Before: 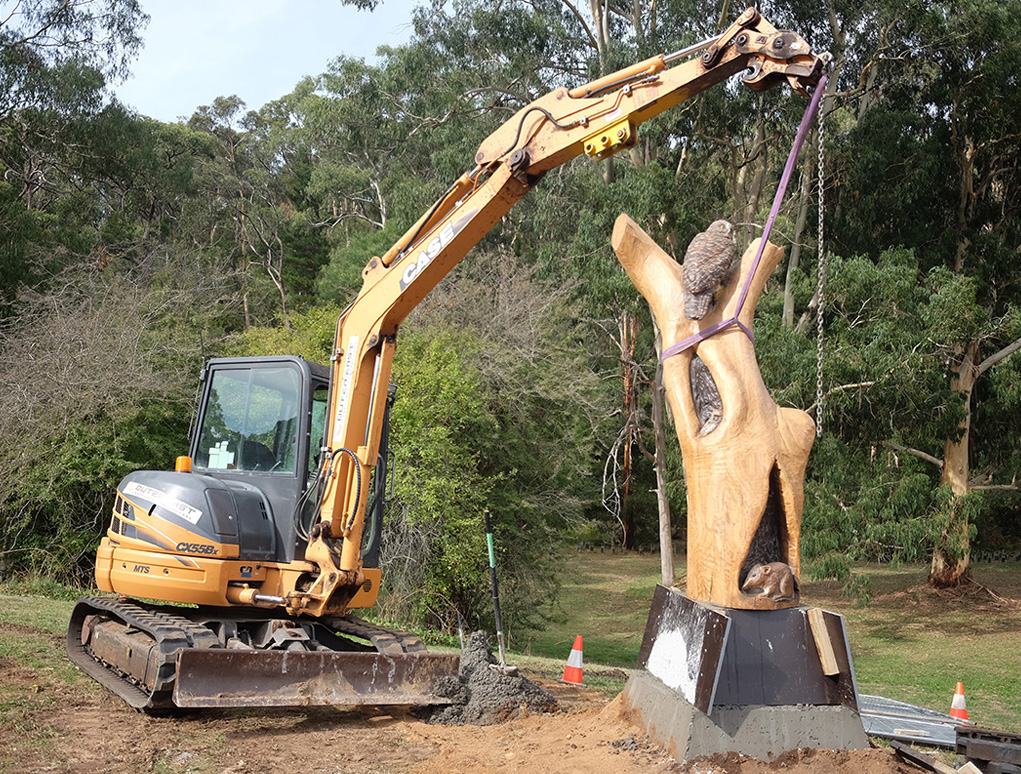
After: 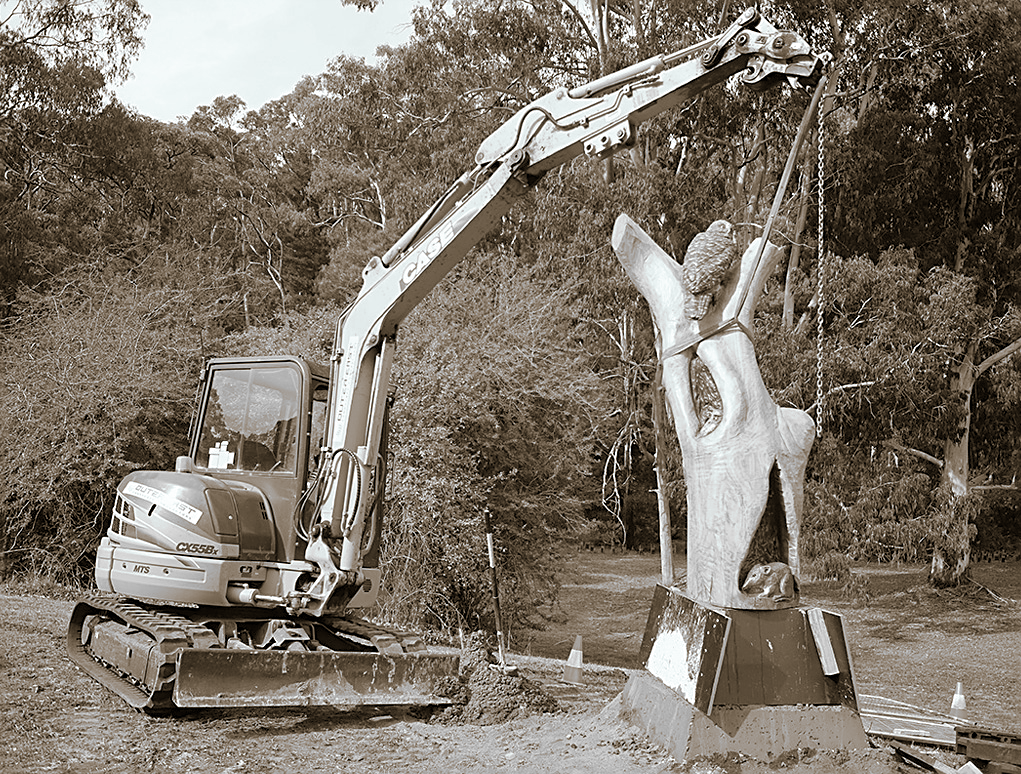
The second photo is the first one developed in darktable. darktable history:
split-toning: shadows › hue 37.98°, highlights › hue 185.58°, balance -55.261
monochrome: size 1
sharpen: on, module defaults
